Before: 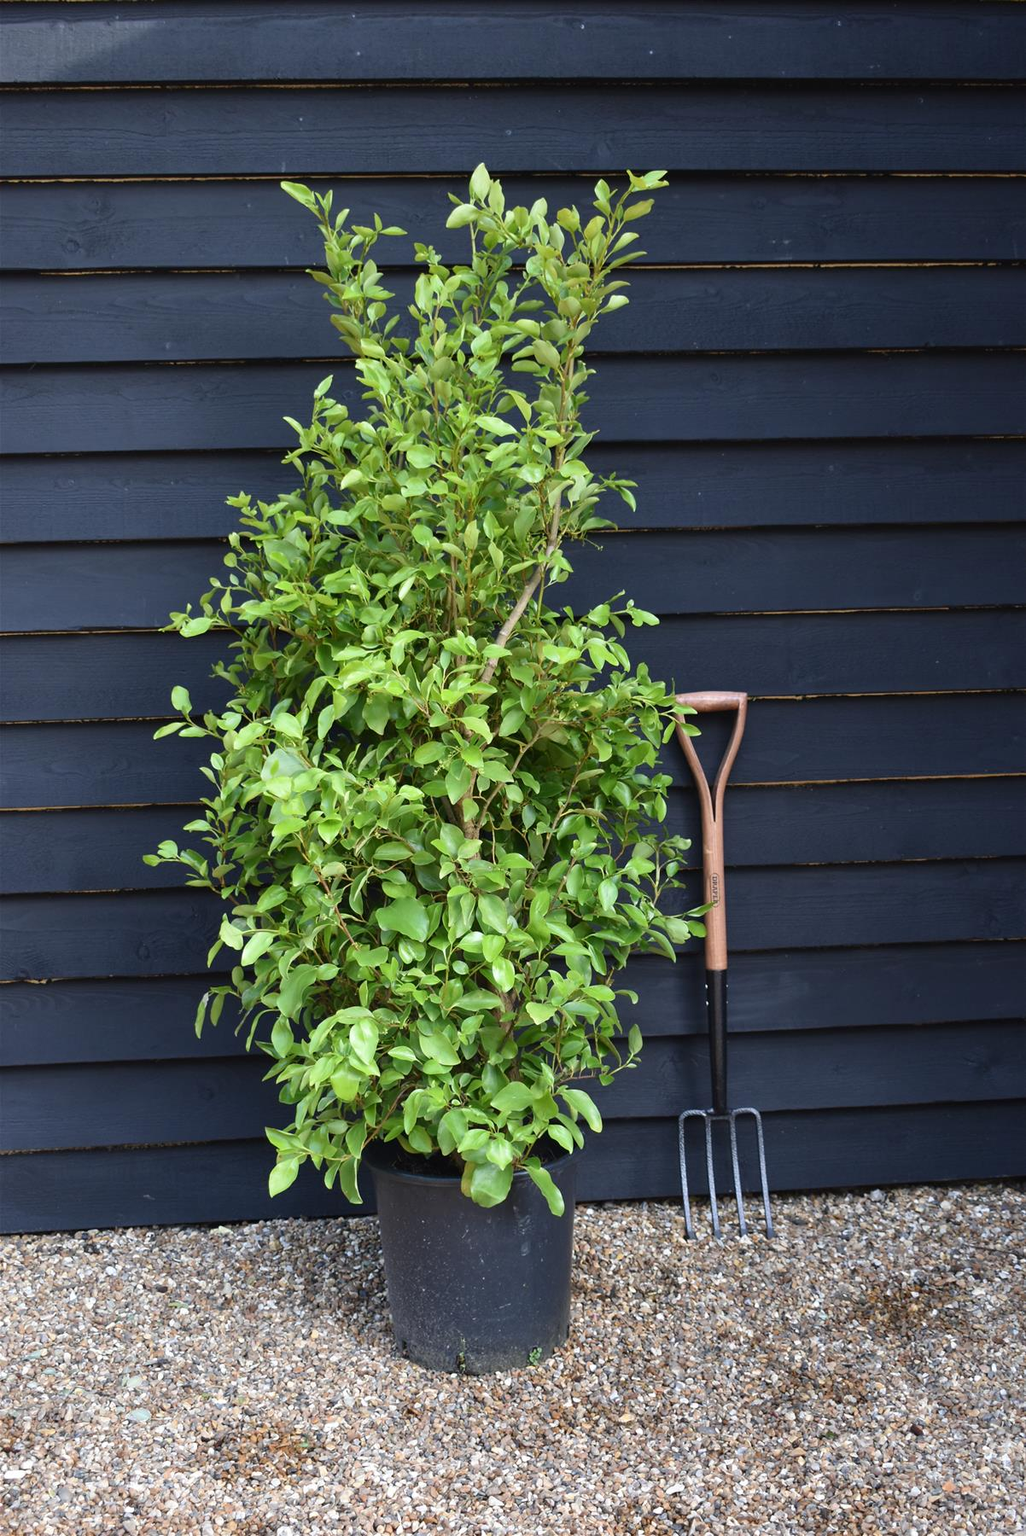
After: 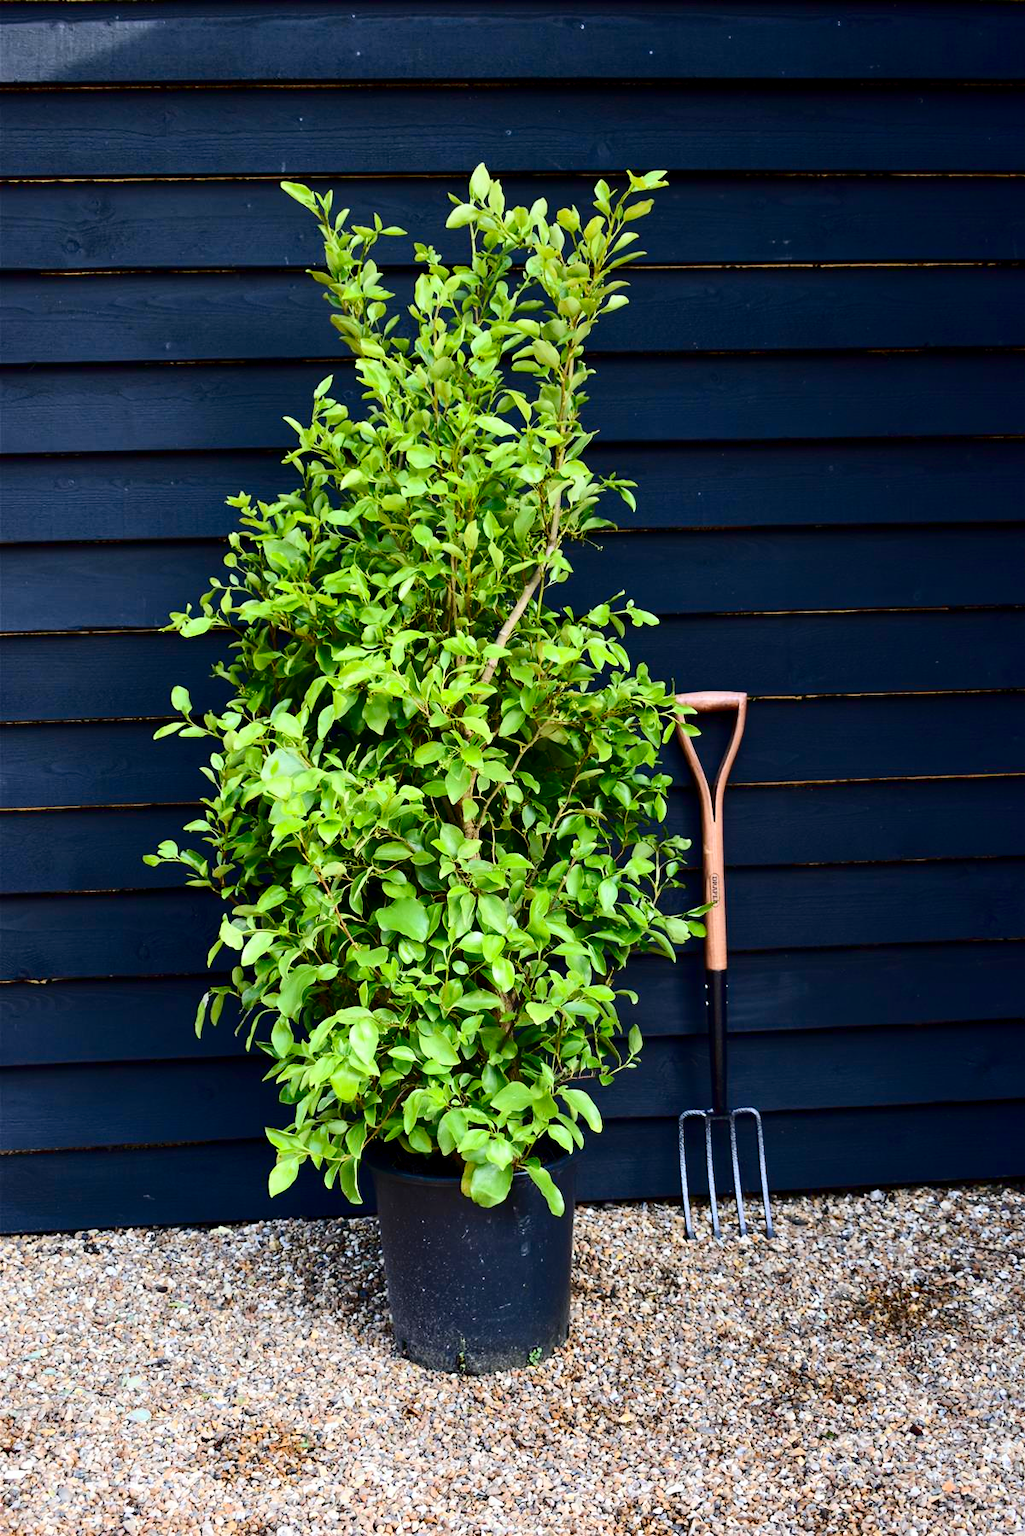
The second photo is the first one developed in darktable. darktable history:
contrast brightness saturation: contrast 0.305, brightness -0.08, saturation 0.172
exposure: compensate highlight preservation false
color balance rgb: power › hue 309.16°, global offset › luminance -0.508%, linear chroma grading › global chroma 0.703%, perceptual saturation grading › global saturation 2.861%, perceptual brilliance grading › mid-tones 10.597%, perceptual brilliance grading › shadows 15.241%, global vibrance 20%
